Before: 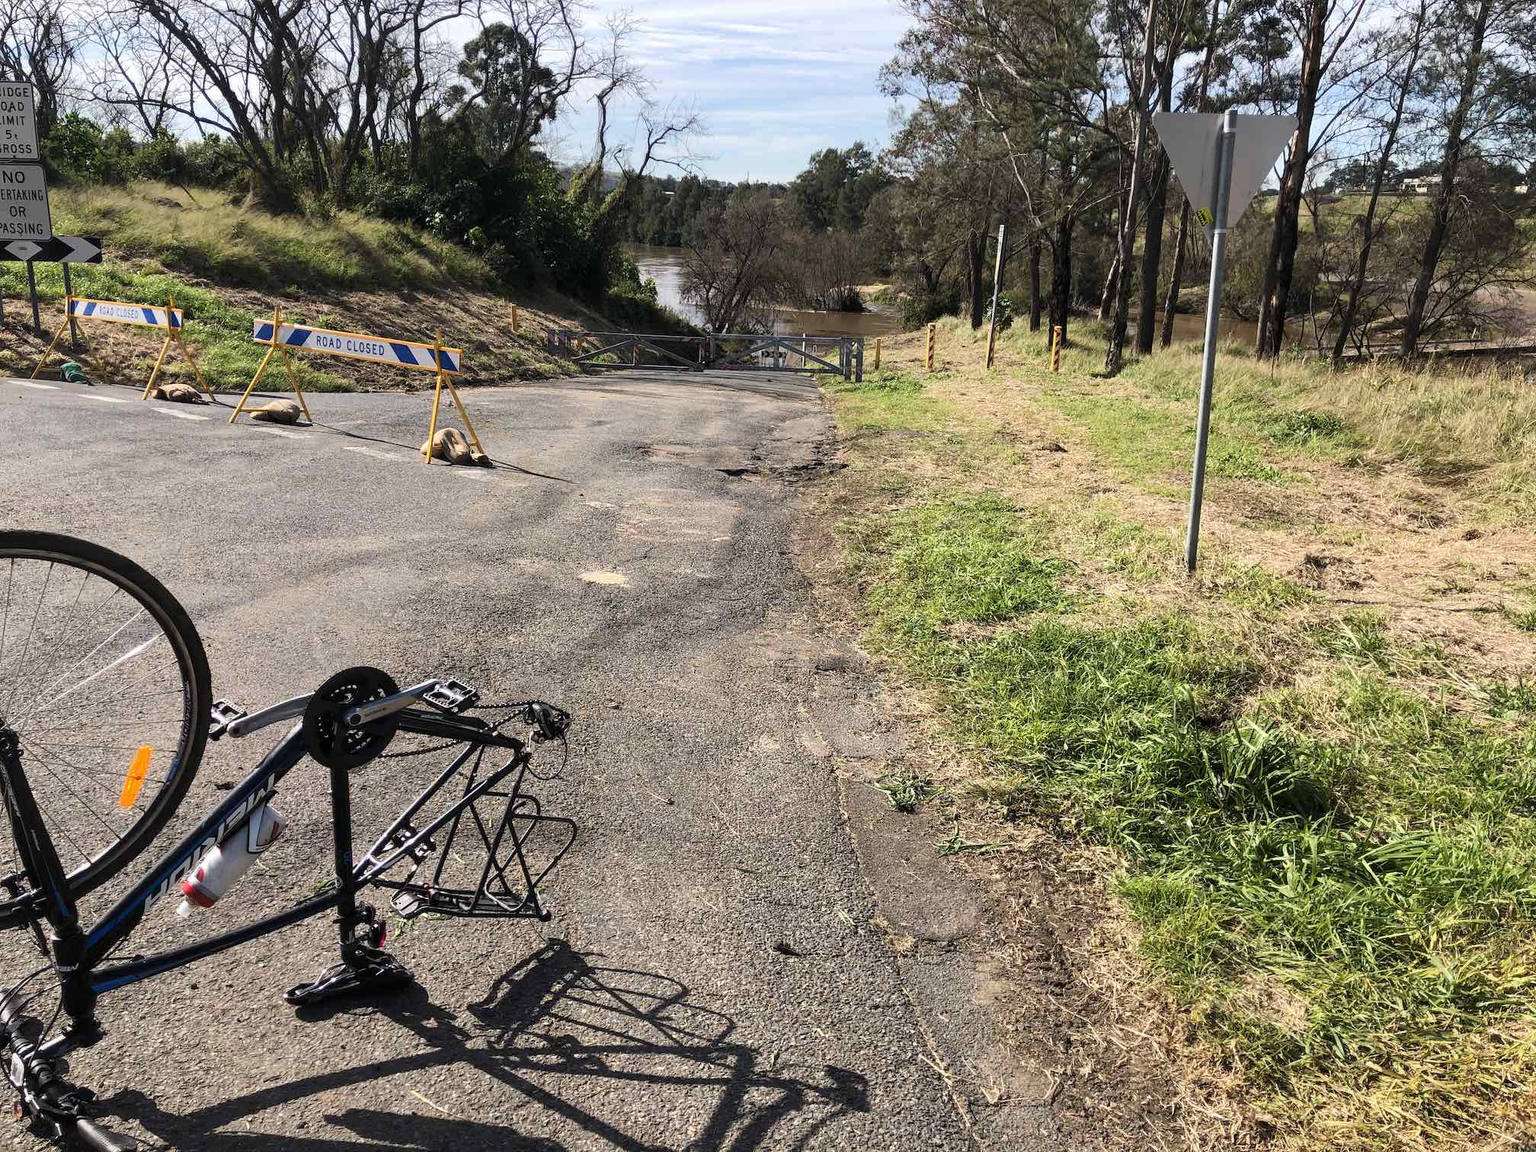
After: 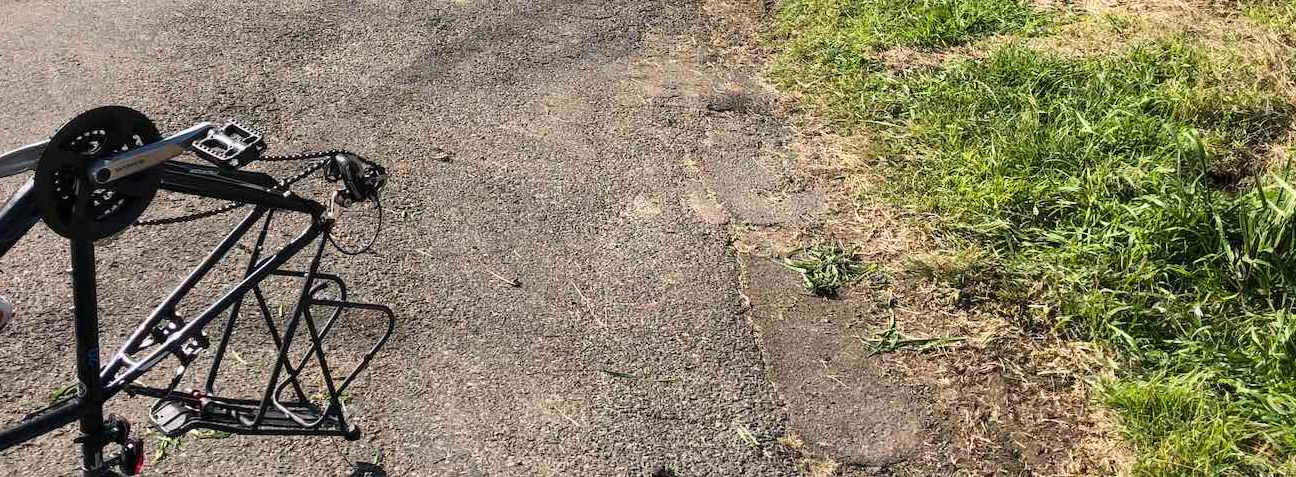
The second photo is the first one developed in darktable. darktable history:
crop: left 18.016%, top 50.92%, right 17.108%, bottom 16.937%
contrast equalizer: y [[0.5, 0.5, 0.5, 0.512, 0.552, 0.62], [0.5 ×6], [0.5 ×4, 0.504, 0.553], [0 ×6], [0 ×6]], mix -0.309
